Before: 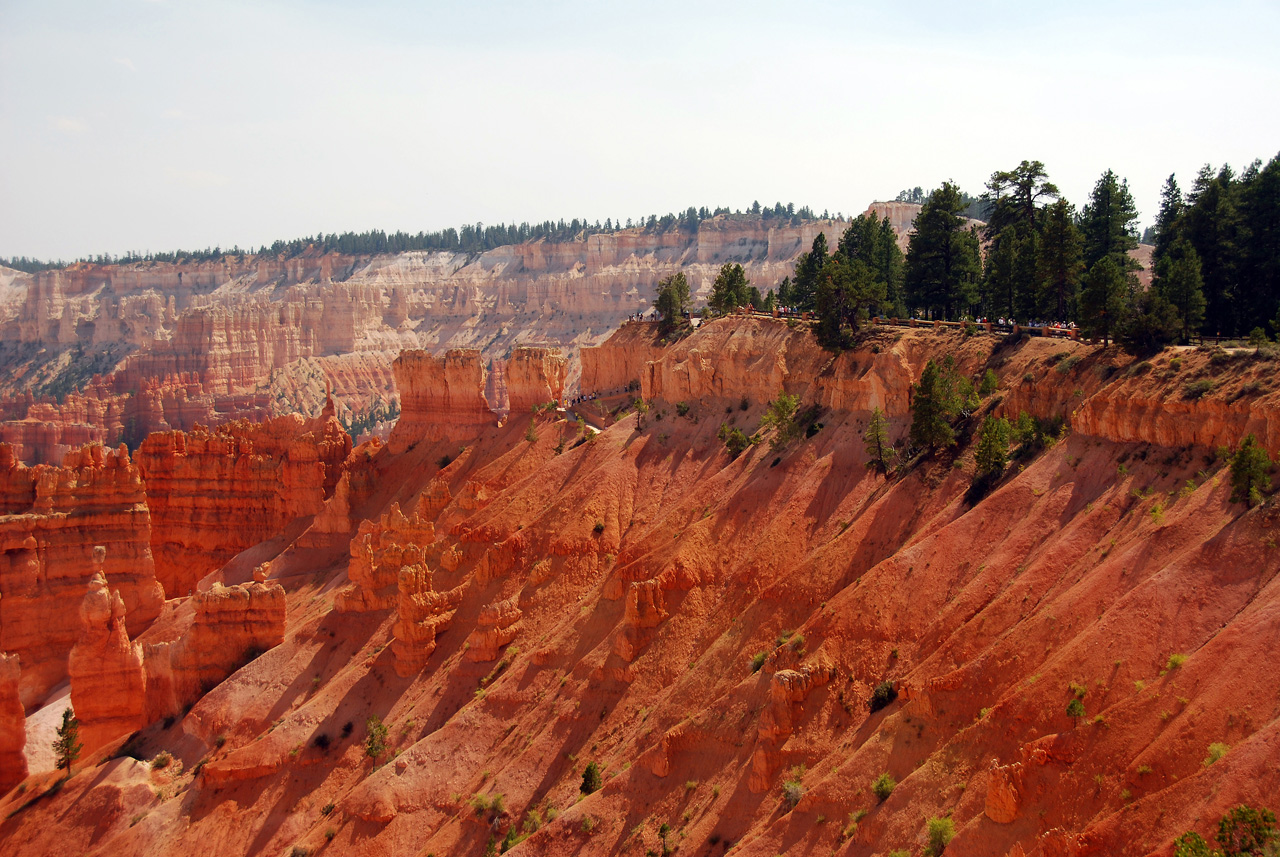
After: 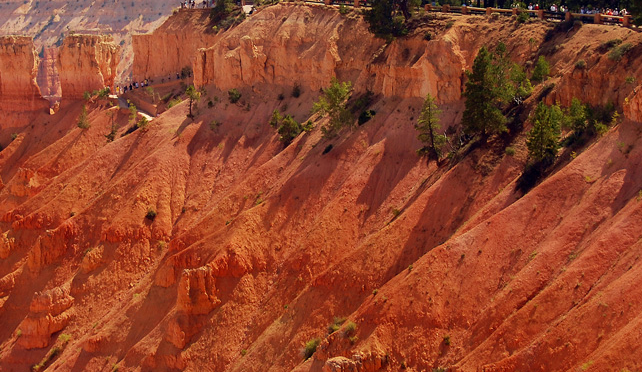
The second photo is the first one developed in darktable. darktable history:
base curve: curves: ch0 [(0, 0) (0.472, 0.508) (1, 1)], preserve colors none
crop: left 35.068%, top 36.625%, right 14.741%, bottom 19.959%
velvia: on, module defaults
